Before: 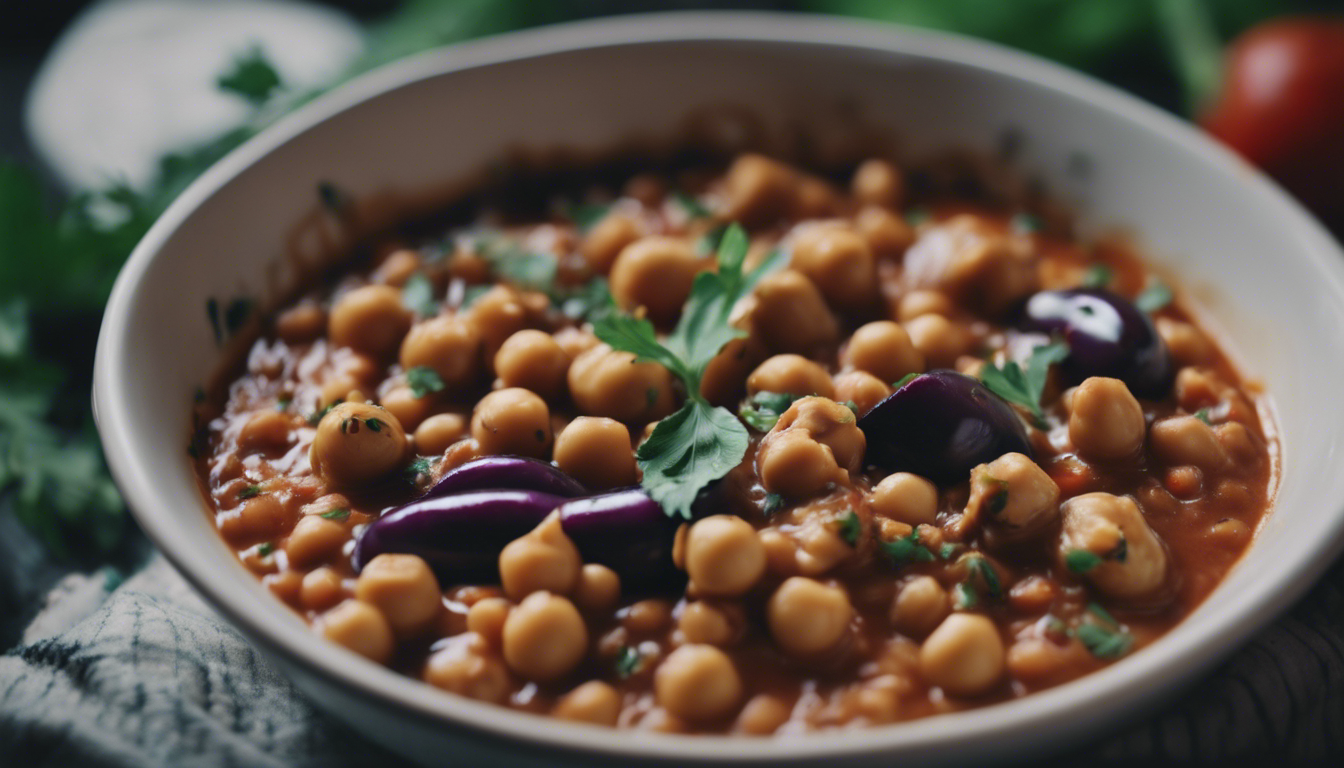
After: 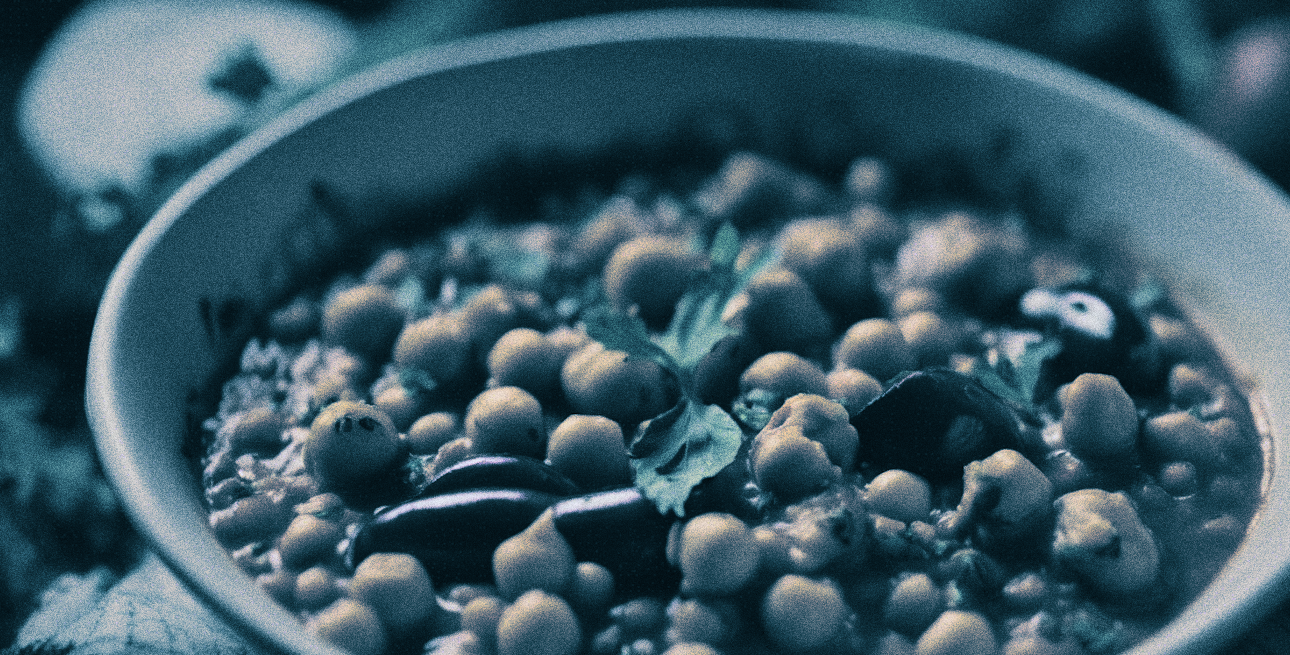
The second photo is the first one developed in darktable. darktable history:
grain: coarseness 10.62 ISO, strength 55.56%
crop and rotate: angle 0.2°, left 0.275%, right 3.127%, bottom 14.18%
split-toning: shadows › hue 212.4°, balance -70
